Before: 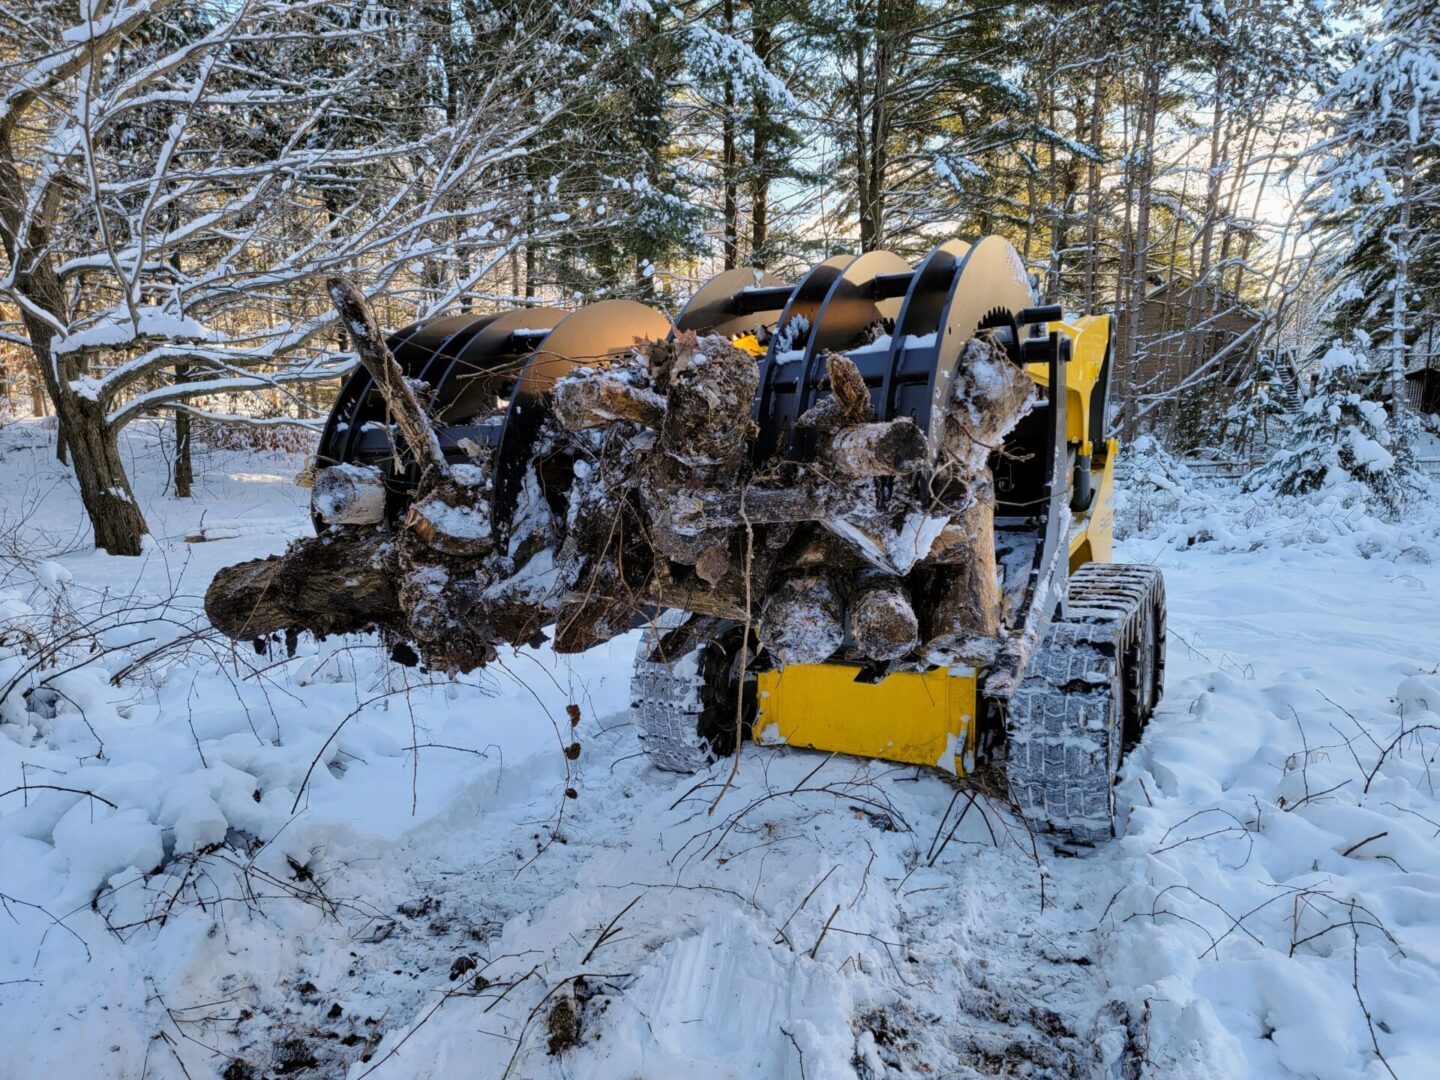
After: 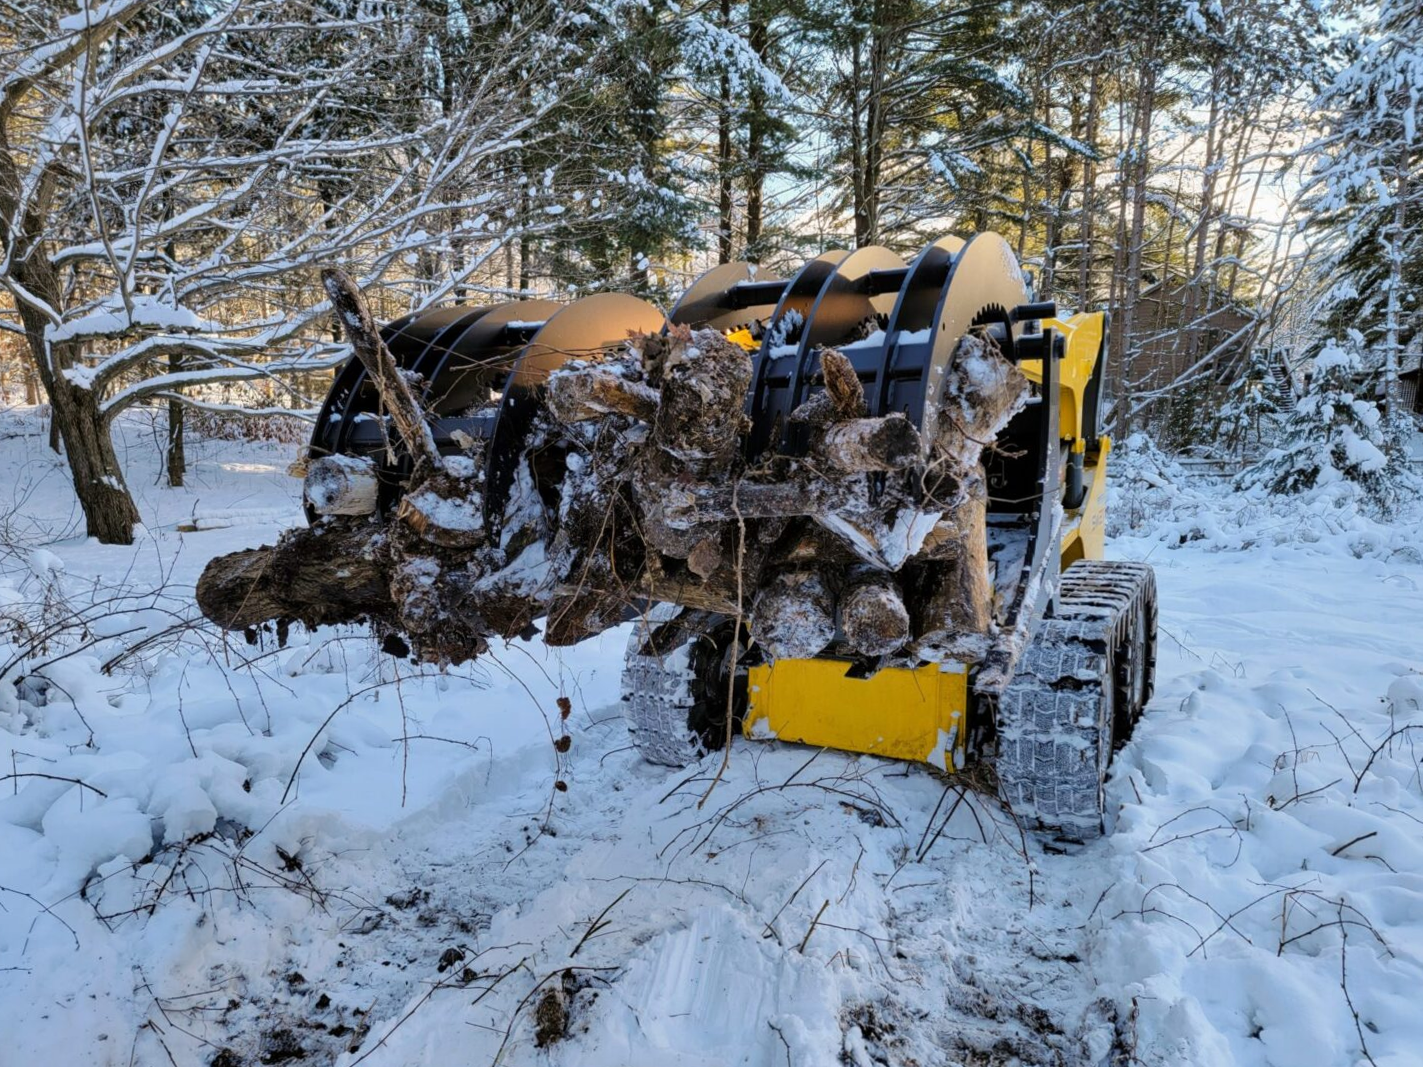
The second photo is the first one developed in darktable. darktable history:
crop and rotate: angle -0.5°
